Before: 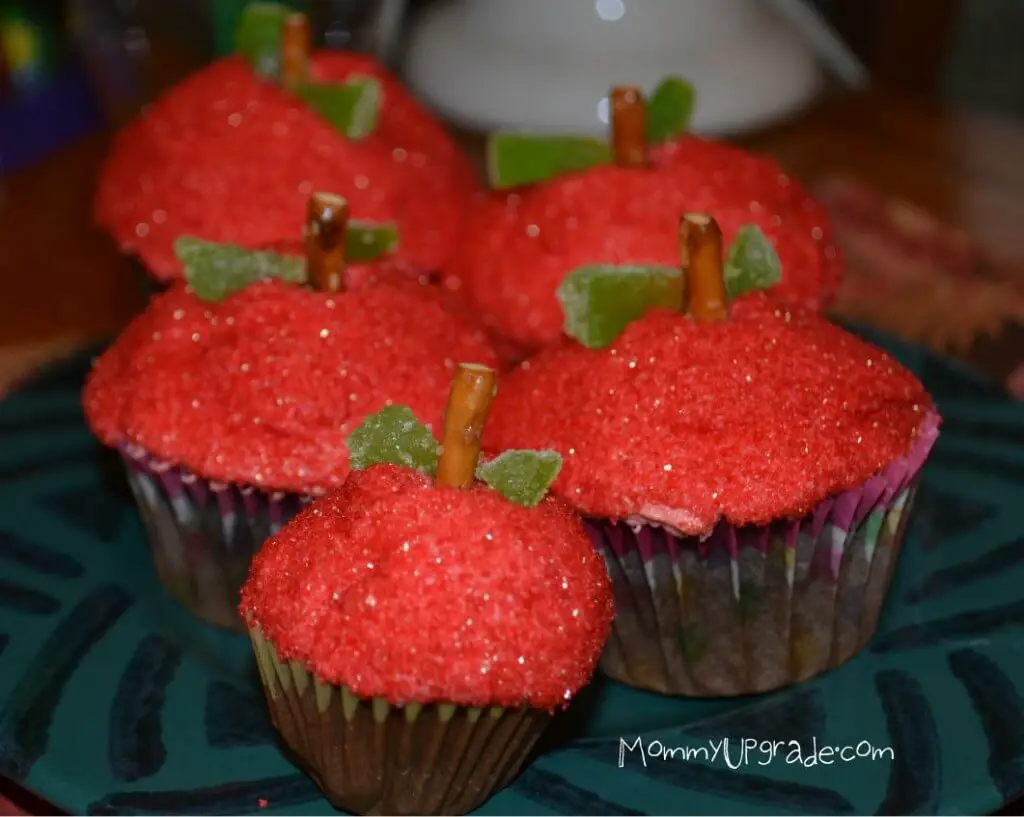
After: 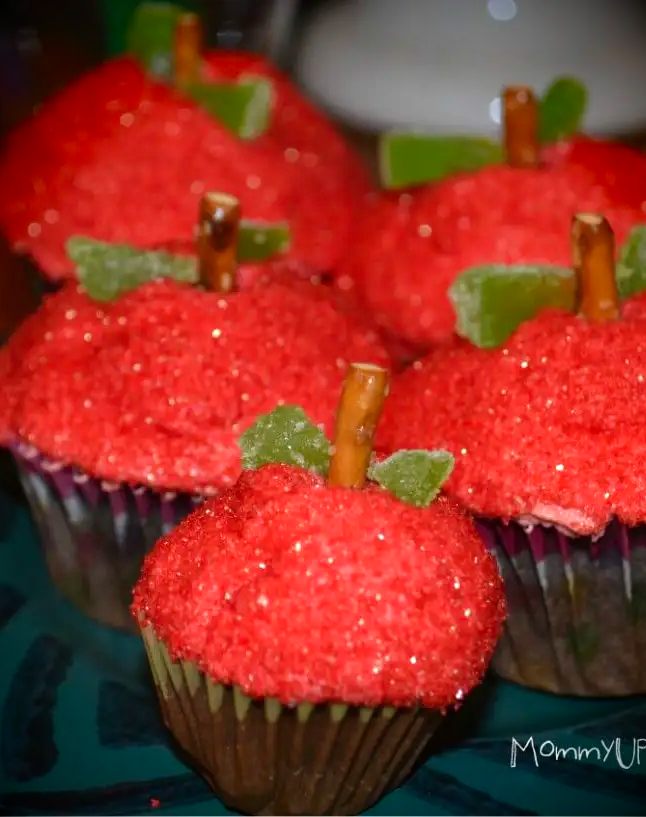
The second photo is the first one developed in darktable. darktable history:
vignetting: brightness -0.996, saturation 0.49
levels: levels [0, 0.43, 0.859]
crop: left 10.558%, right 26.315%
